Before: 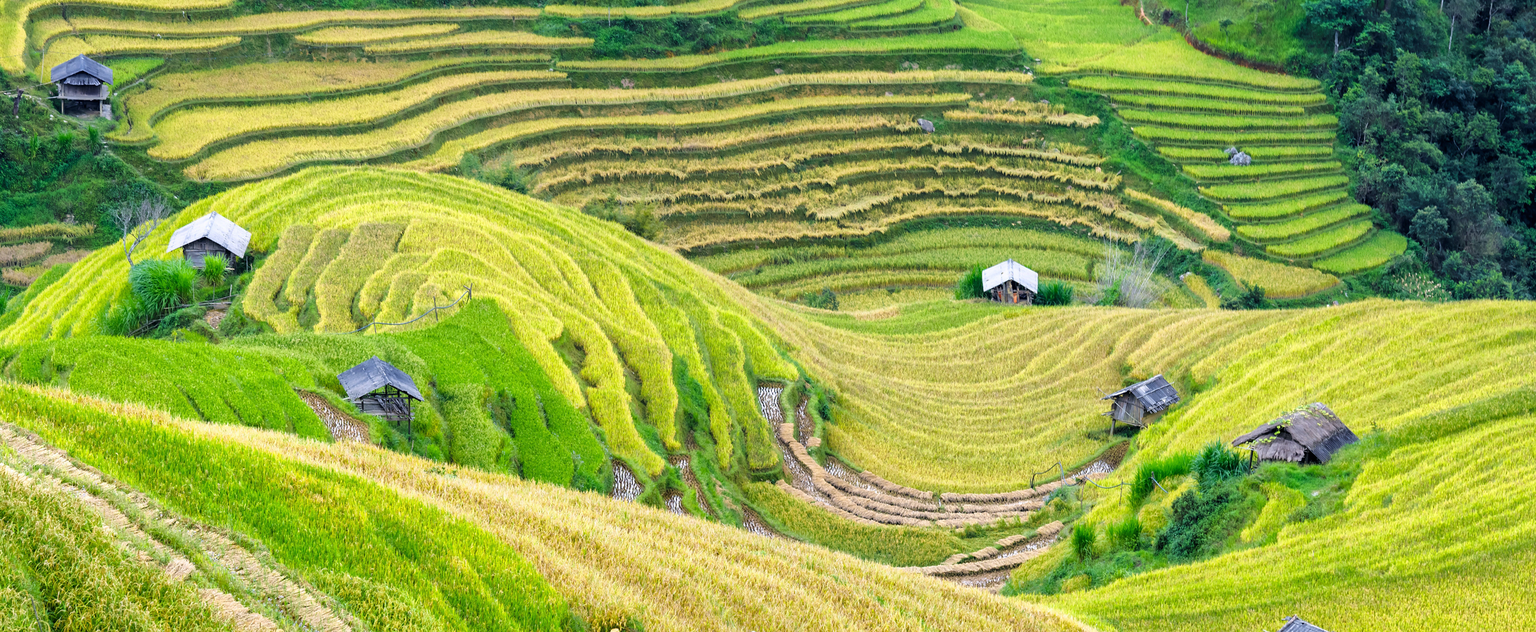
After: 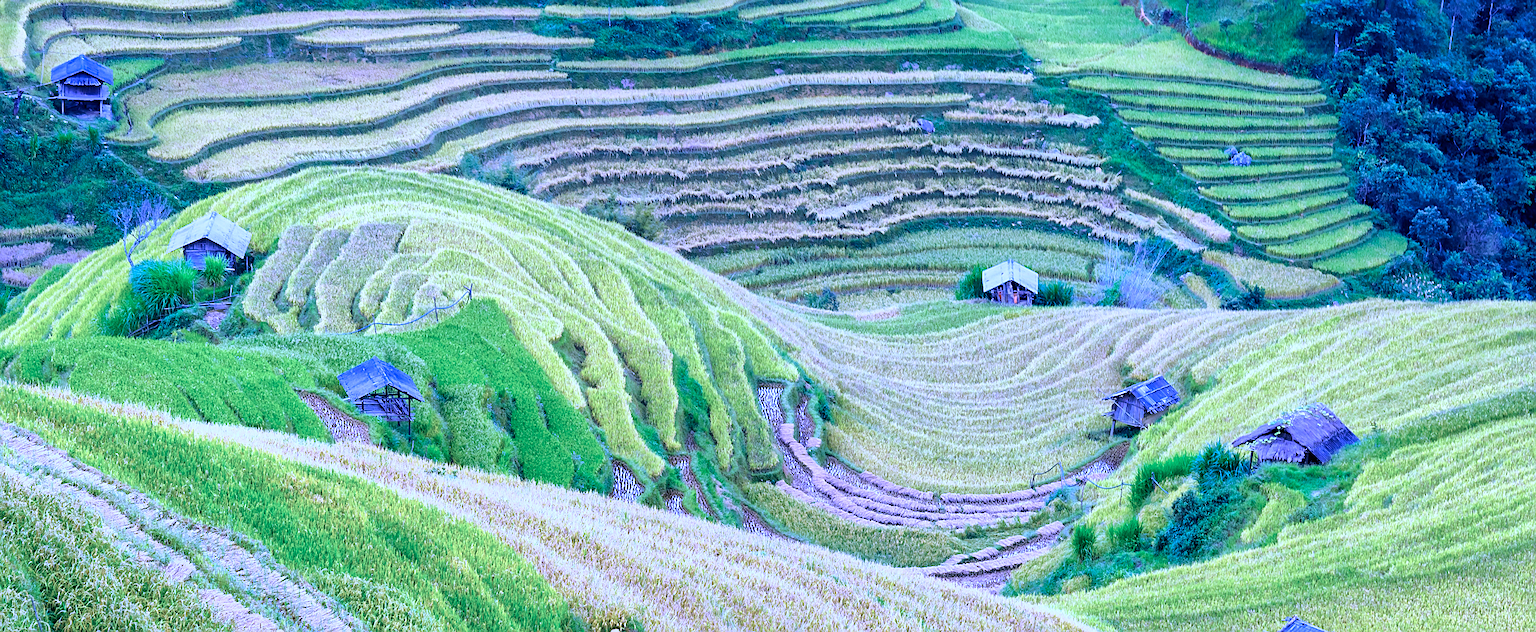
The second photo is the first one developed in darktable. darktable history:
white balance: red 1.042, blue 1.17
color calibration: output R [1.063, -0.012, -0.003, 0], output B [-0.079, 0.047, 1, 0], illuminant custom, x 0.46, y 0.43, temperature 2642.66 K
sharpen: on, module defaults
